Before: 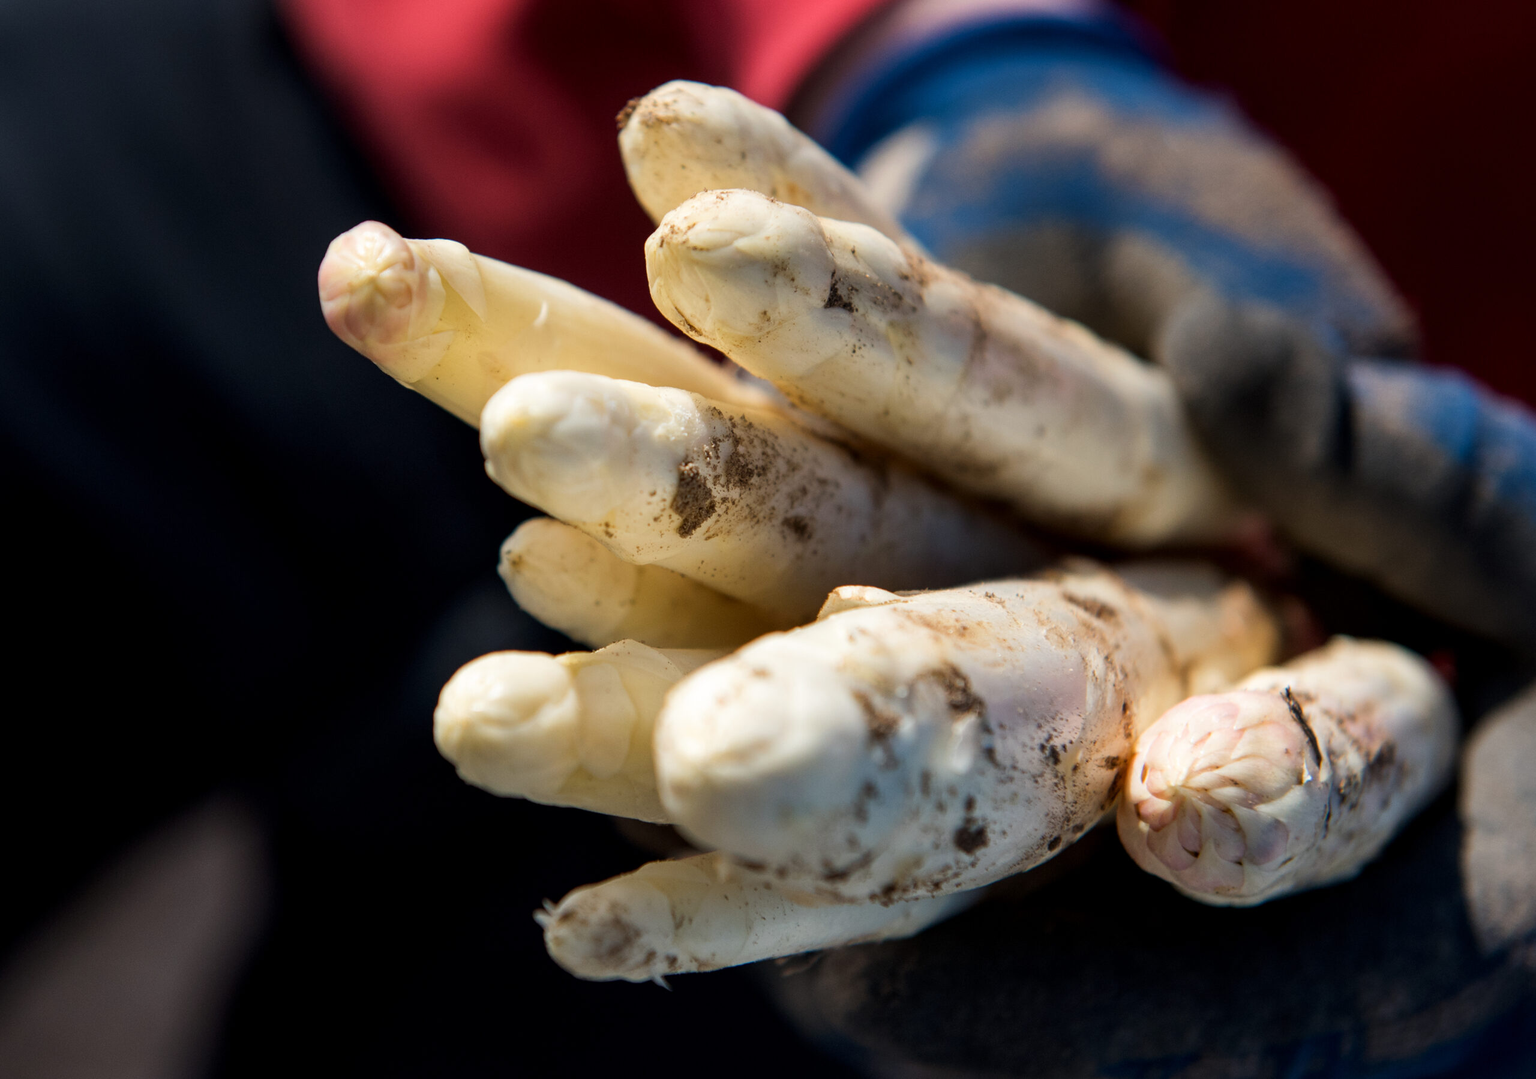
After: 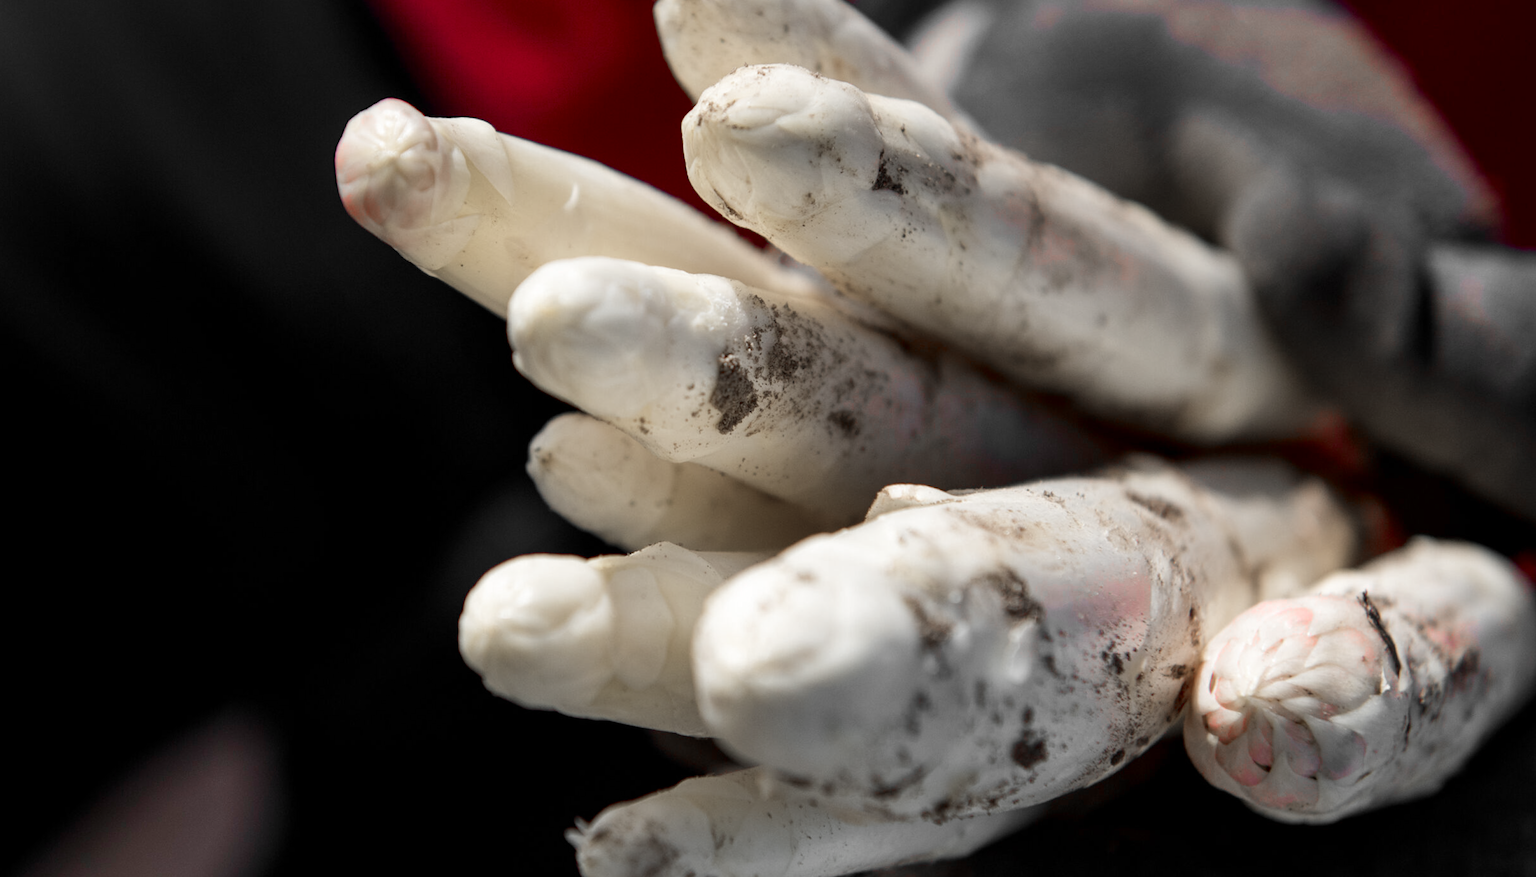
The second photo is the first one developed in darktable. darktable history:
crop and rotate: angle 0.115°, top 11.899%, right 5.452%, bottom 11.231%
color zones: curves: ch1 [(0, 0.831) (0.08, 0.771) (0.157, 0.268) (0.241, 0.207) (0.562, -0.005) (0.714, -0.013) (0.876, 0.01) (1, 0.831)]
